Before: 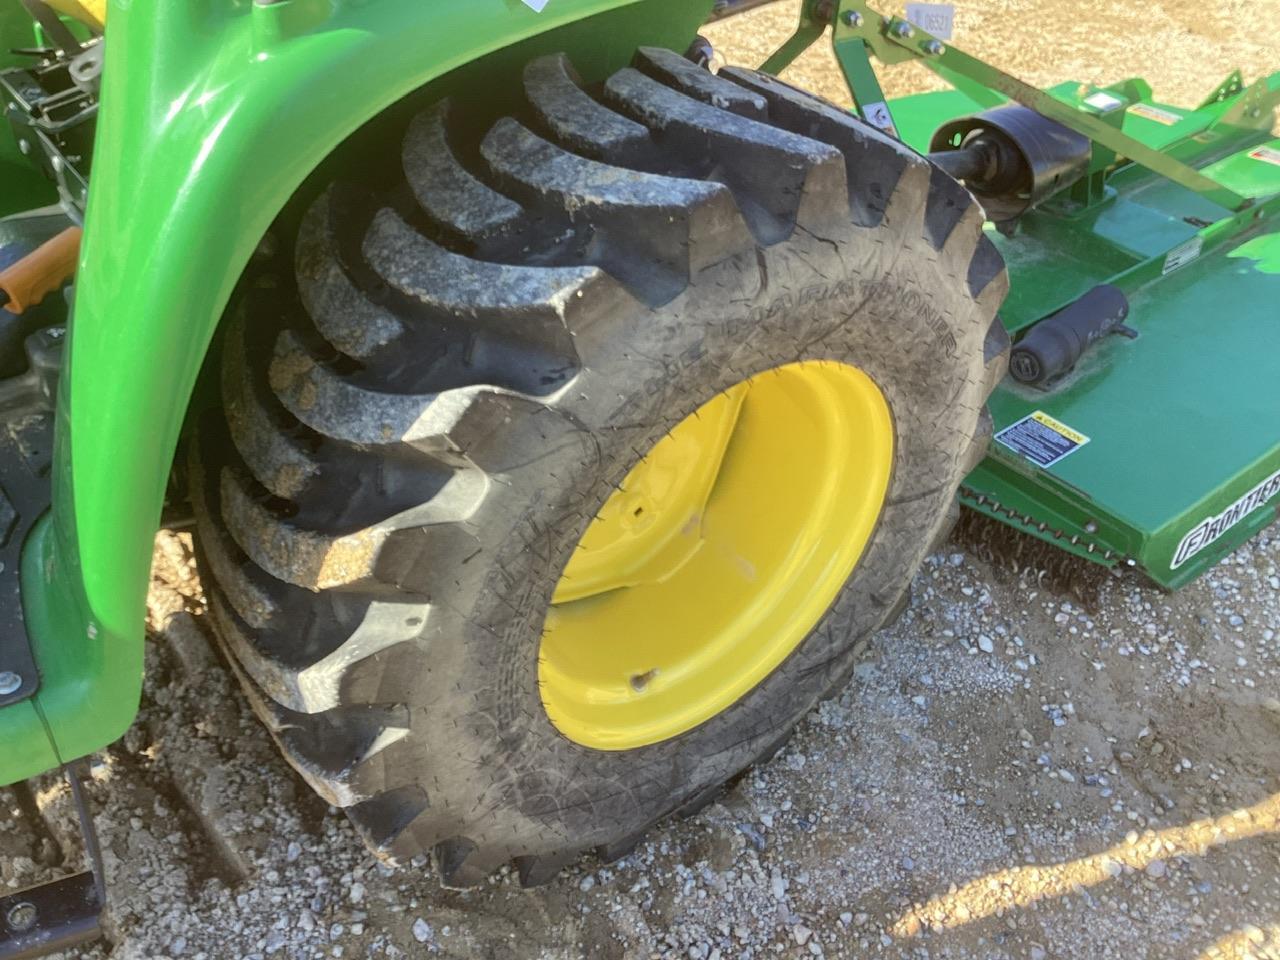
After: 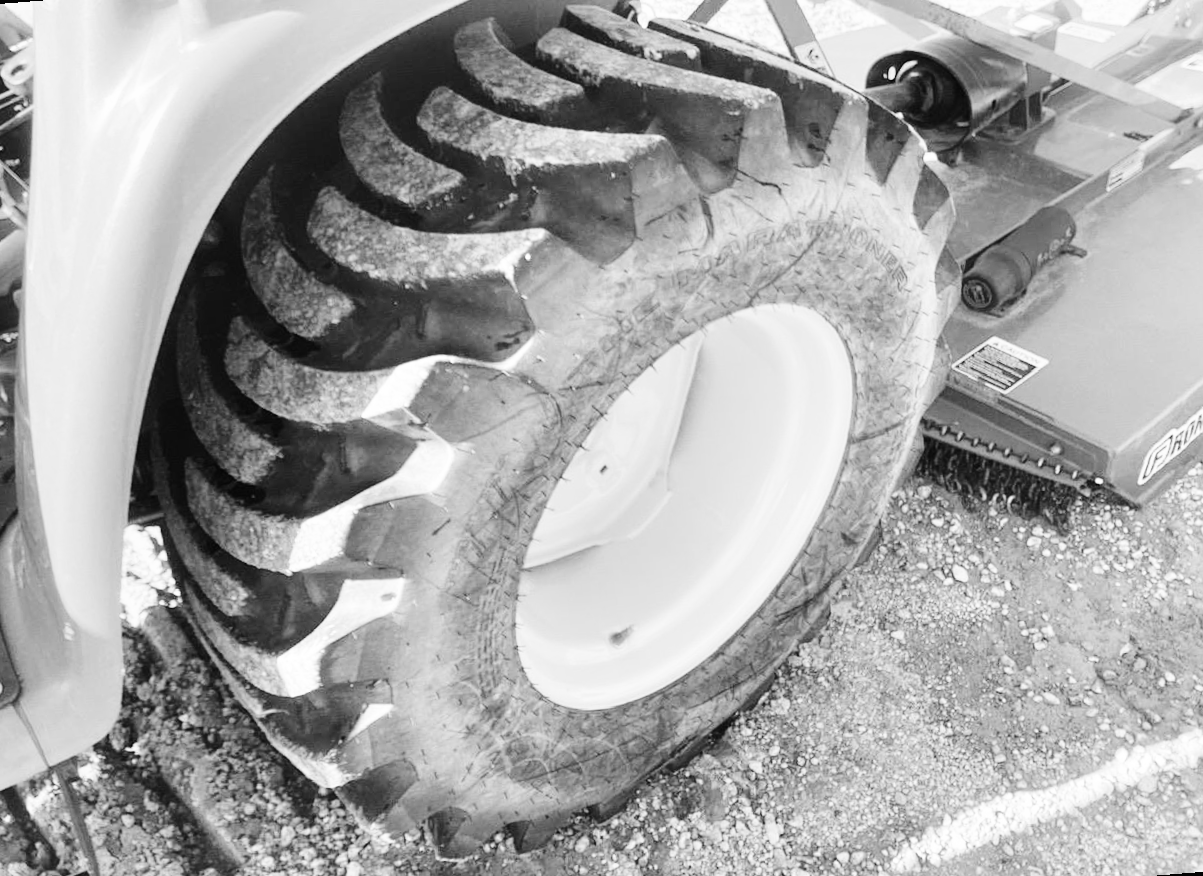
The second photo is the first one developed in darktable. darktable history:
rotate and perspective: rotation -4.57°, crop left 0.054, crop right 0.944, crop top 0.087, crop bottom 0.914
monochrome: on, module defaults
base curve: curves: ch0 [(0, 0) (0, 0) (0.002, 0.001) (0.008, 0.003) (0.019, 0.011) (0.037, 0.037) (0.064, 0.11) (0.102, 0.232) (0.152, 0.379) (0.216, 0.524) (0.296, 0.665) (0.394, 0.789) (0.512, 0.881) (0.651, 0.945) (0.813, 0.986) (1, 1)], preserve colors none
